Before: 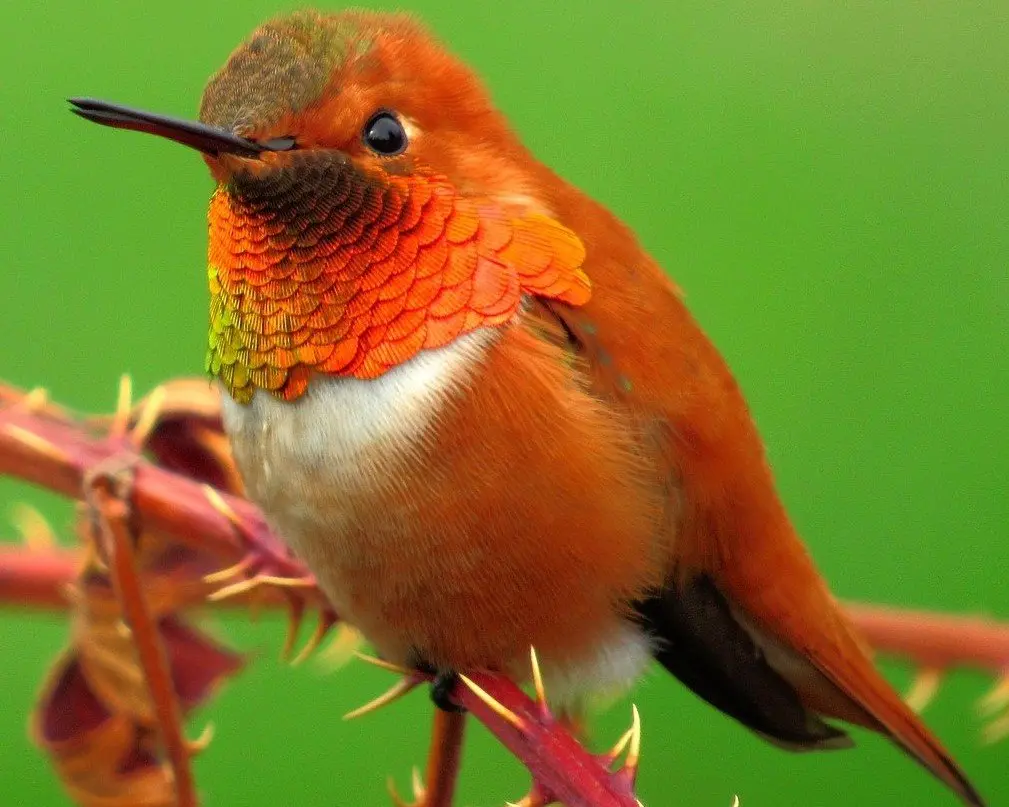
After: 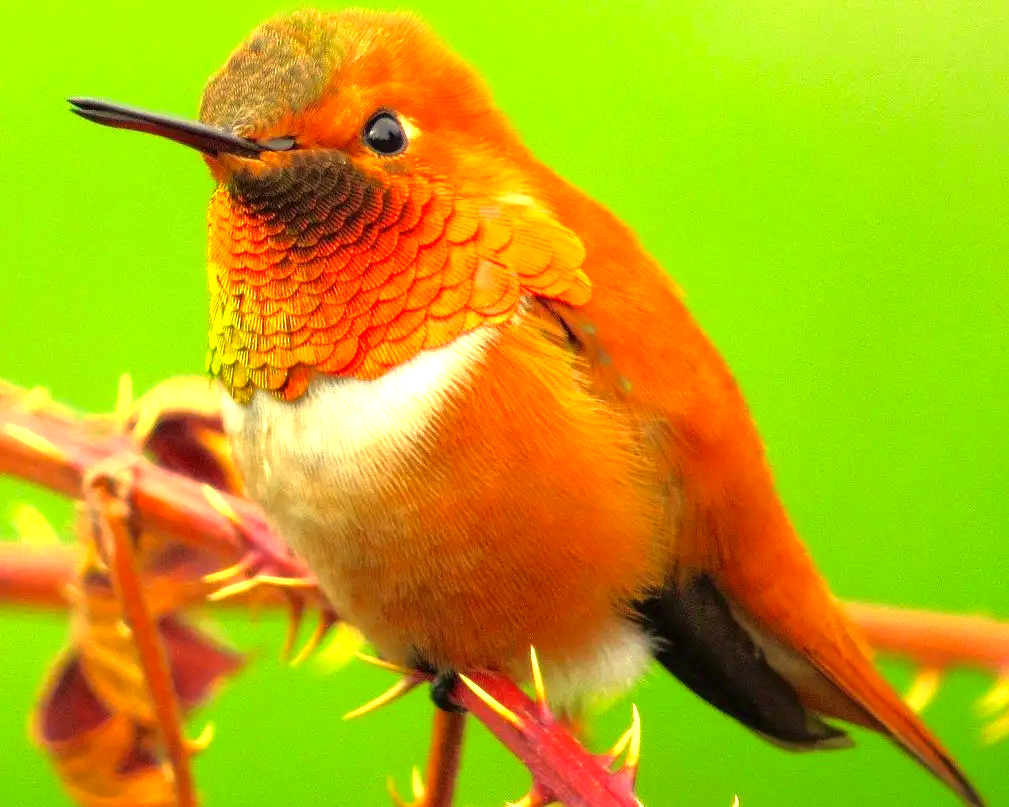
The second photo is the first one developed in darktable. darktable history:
exposure: black level correction 0, exposure 1.2 EV, compensate highlight preservation false
color correction: highlights a* 2.72, highlights b* 22.8
